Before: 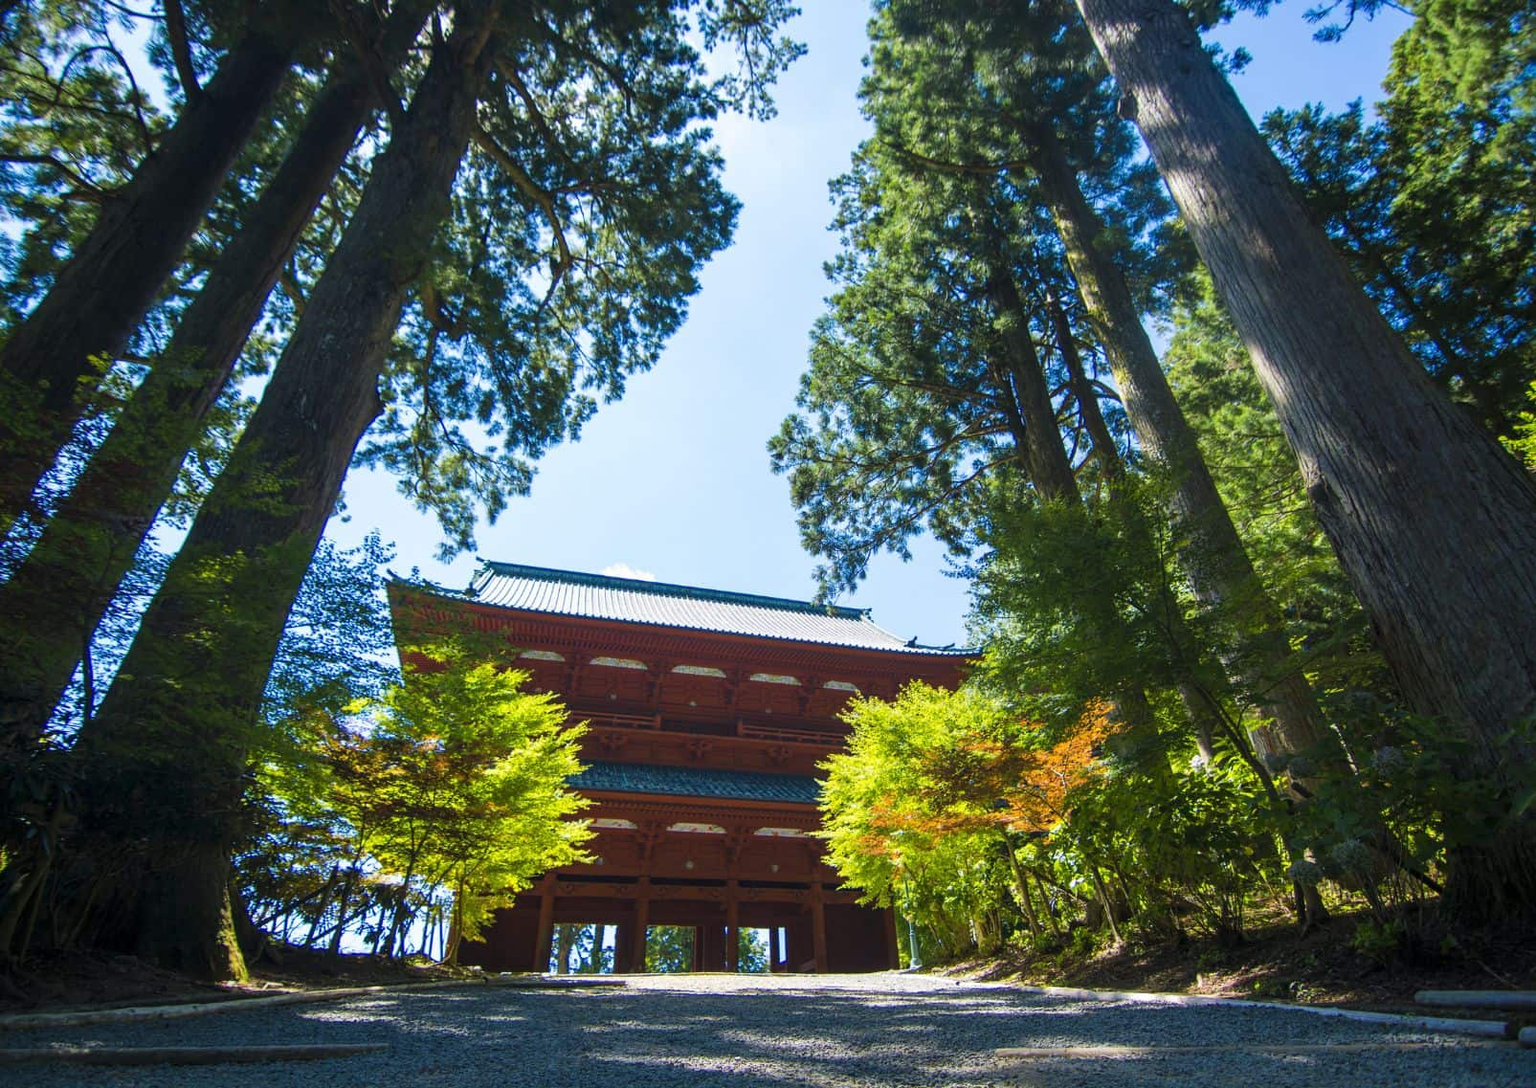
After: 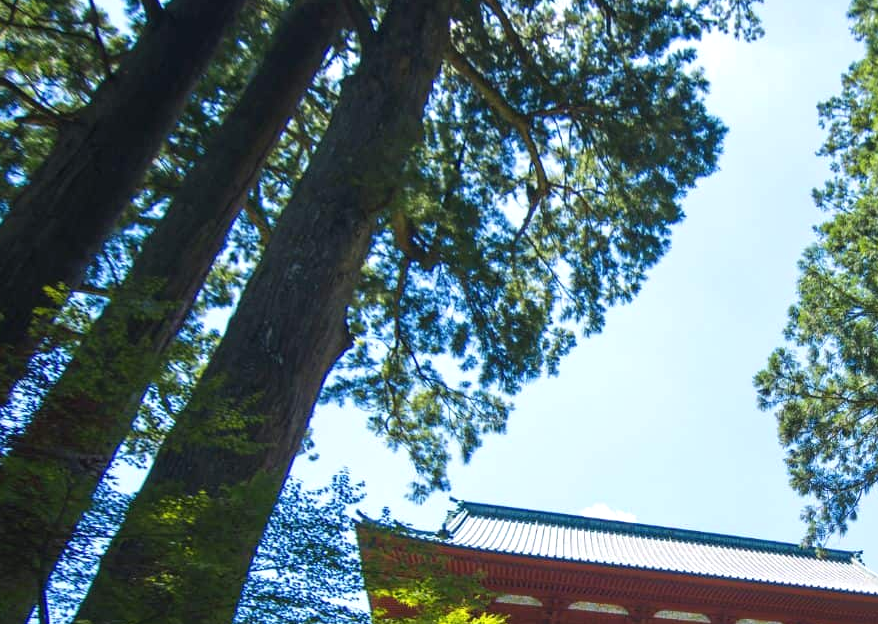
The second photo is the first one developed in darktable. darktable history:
crop and rotate: left 3.047%, top 7.509%, right 42.236%, bottom 37.598%
exposure: exposure 0.2 EV, compensate highlight preservation false
